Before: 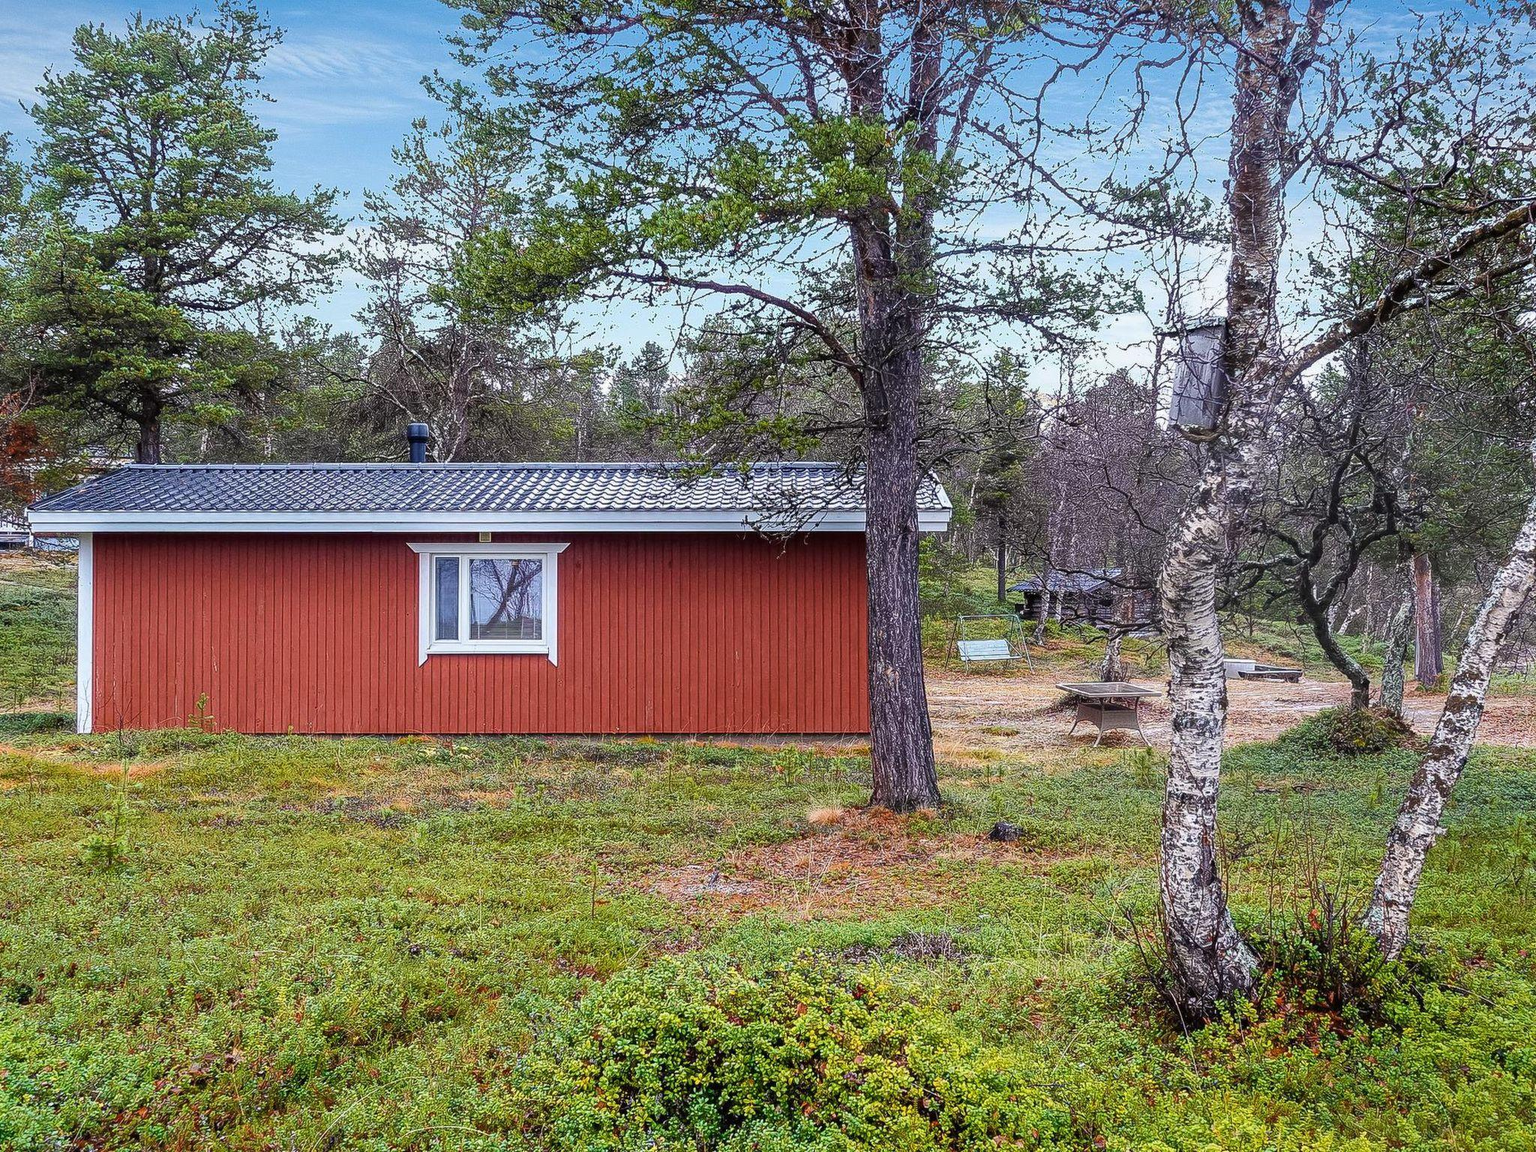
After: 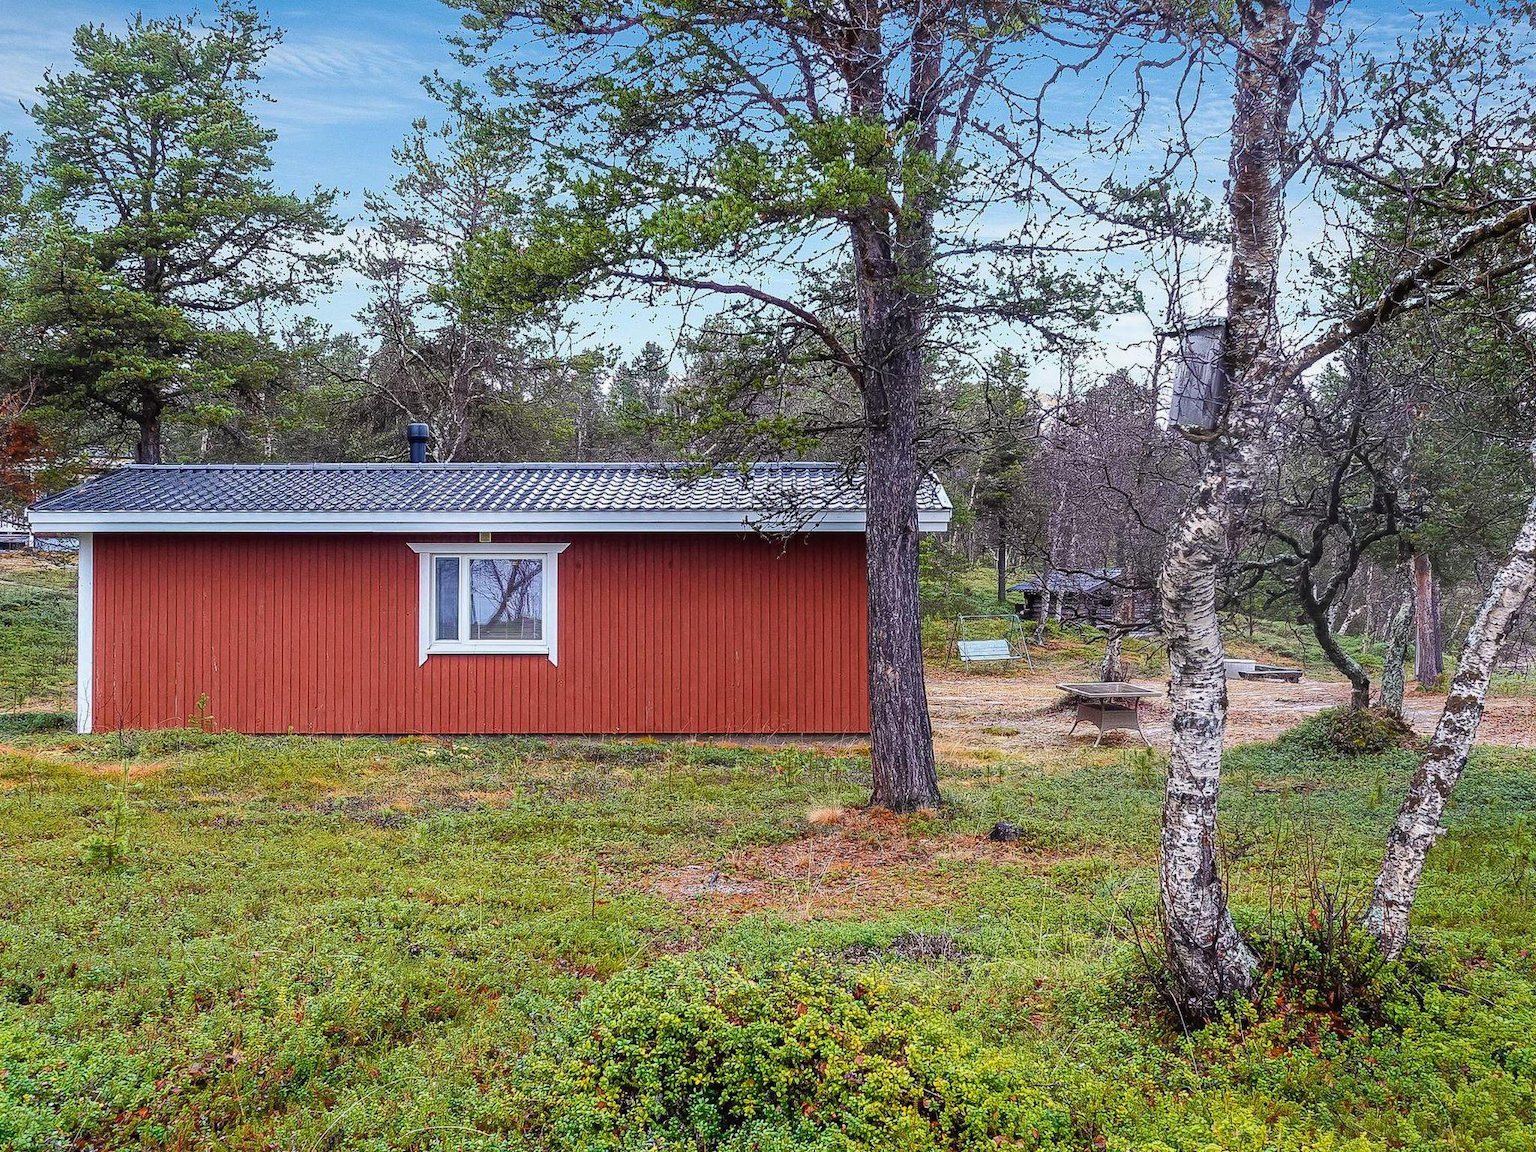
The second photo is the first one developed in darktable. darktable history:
contrast brightness saturation: contrast -0.015, brightness -0.008, saturation 0.031
